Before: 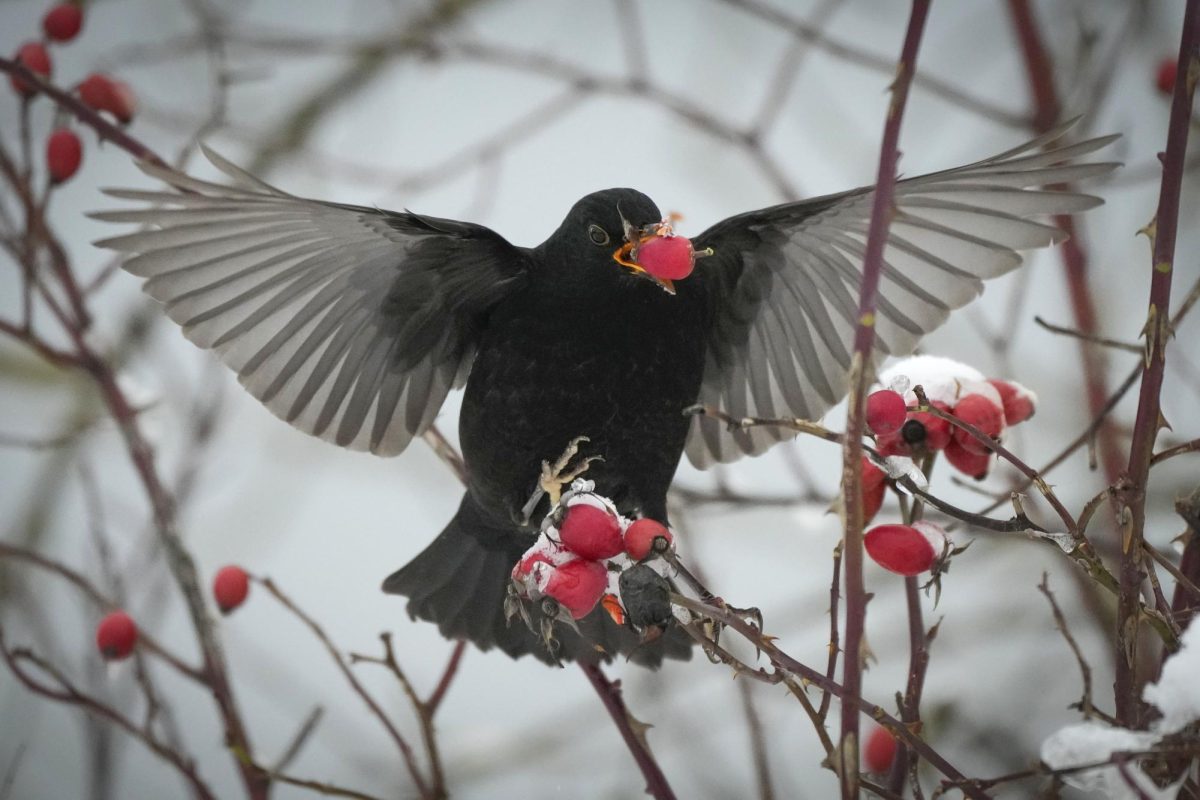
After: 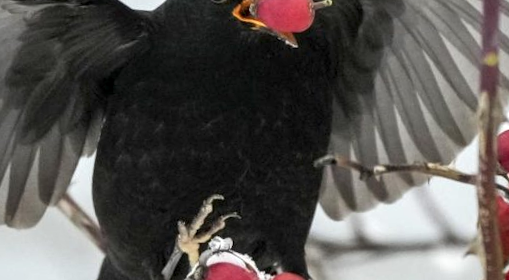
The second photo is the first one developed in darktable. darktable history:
rotate and perspective: rotation -4.2°, shear 0.006, automatic cropping off
local contrast: detail 135%, midtone range 0.75
crop: left 31.751%, top 32.172%, right 27.8%, bottom 35.83%
